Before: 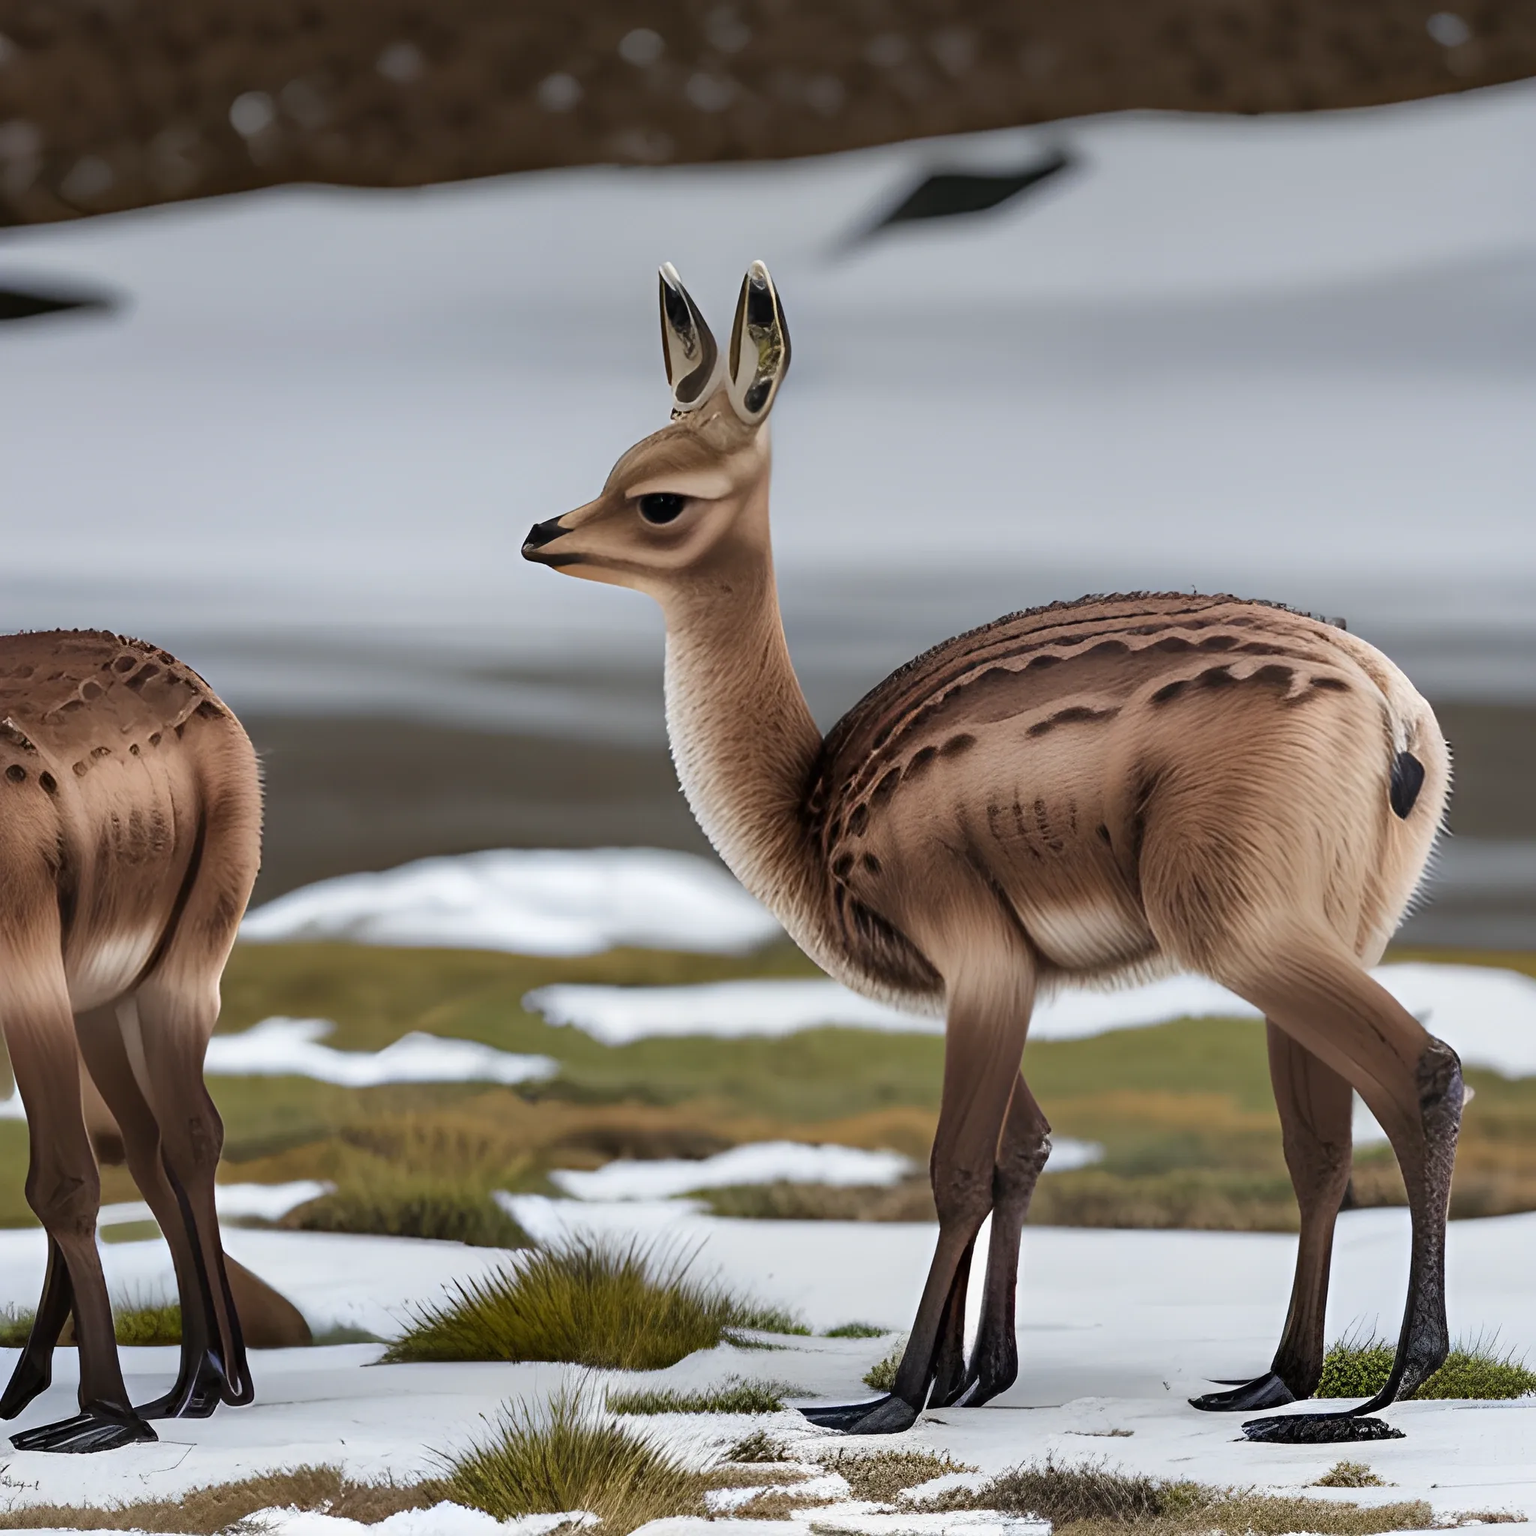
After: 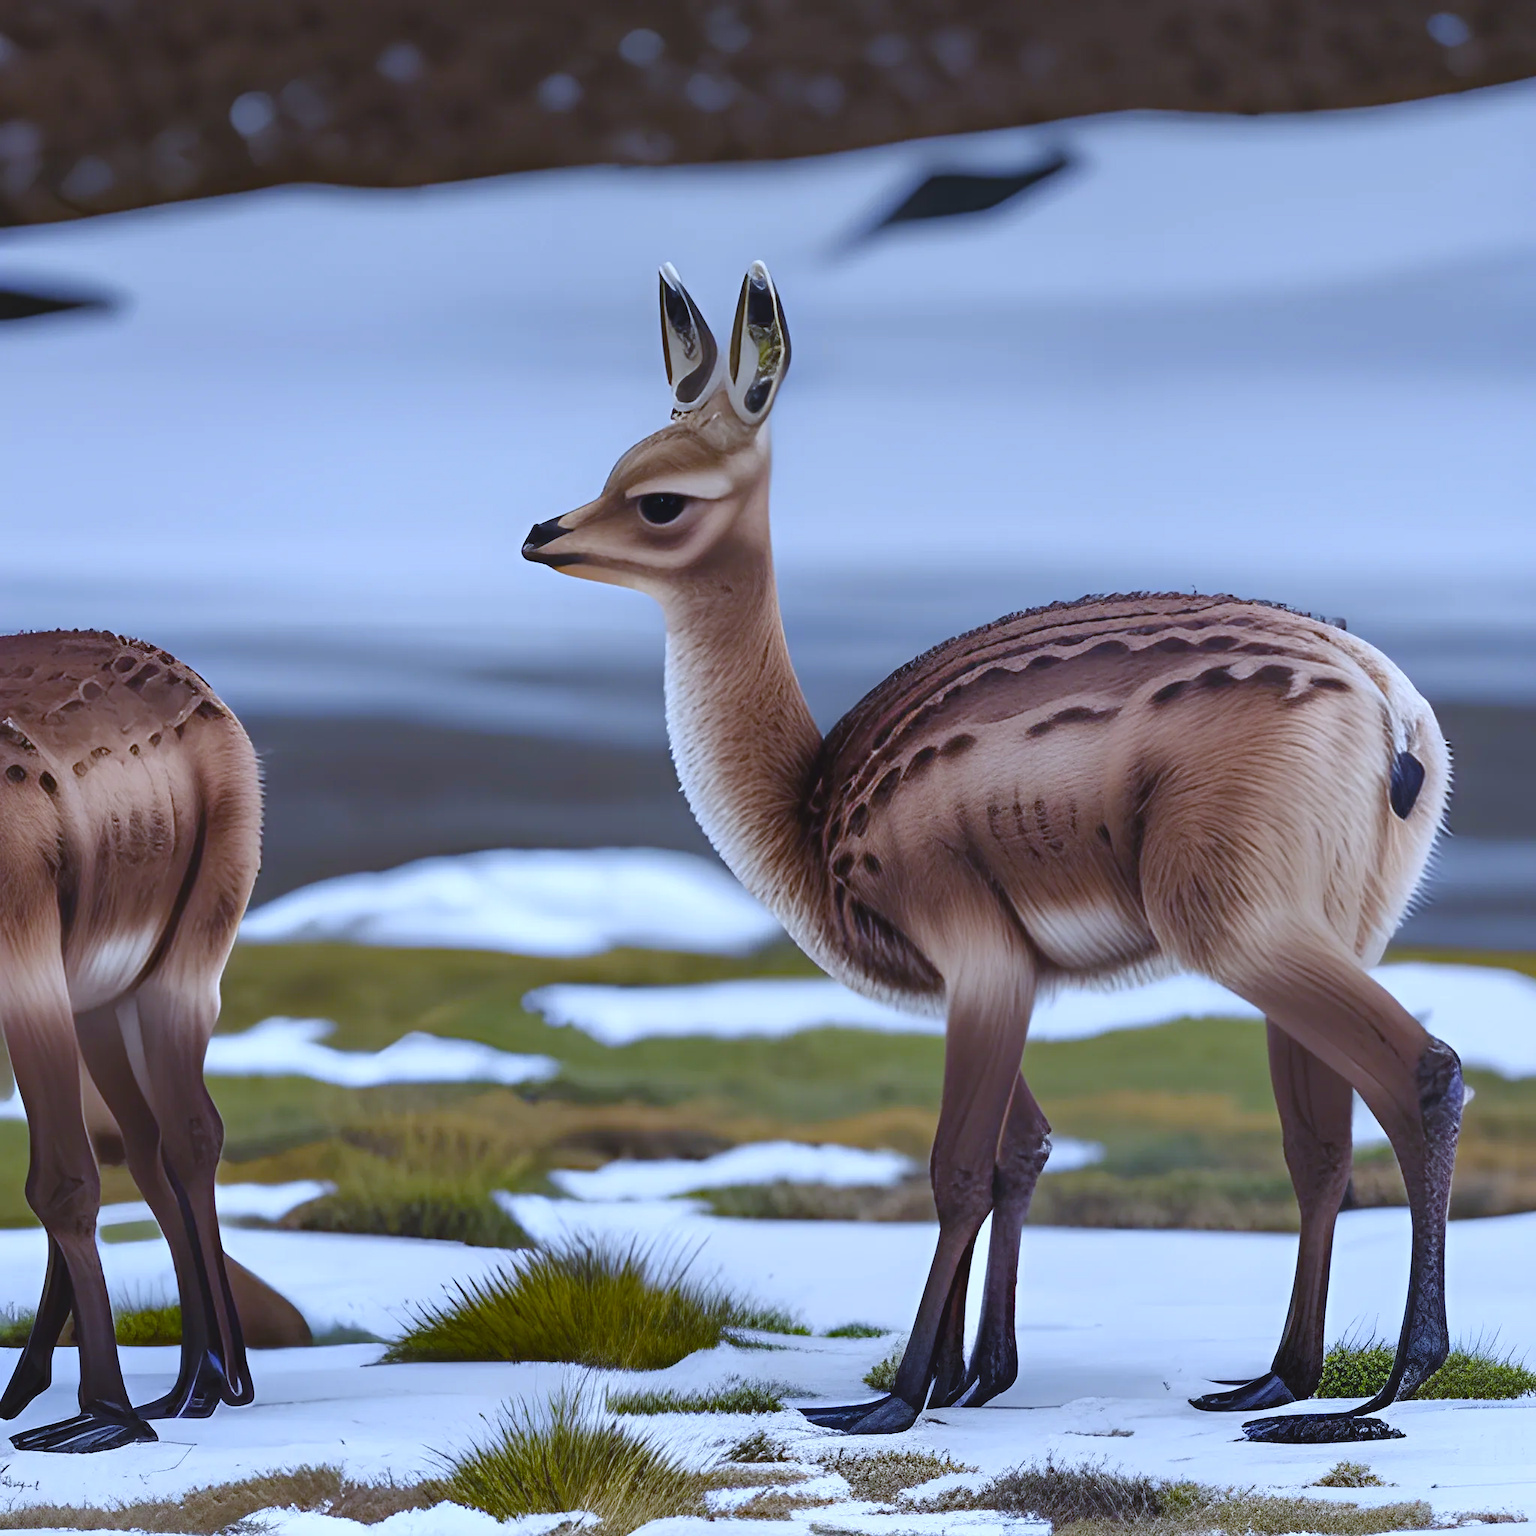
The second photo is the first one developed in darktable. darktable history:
color balance rgb: shadows lift › chroma 3%, shadows lift › hue 280.8°, power › hue 330°, highlights gain › chroma 3%, highlights gain › hue 75.6°, global offset › luminance 0.7%, perceptual saturation grading › global saturation 20%, perceptual saturation grading › highlights -25%, perceptual saturation grading › shadows 50%, global vibrance 20.33%
white balance: red 0.871, blue 1.249
